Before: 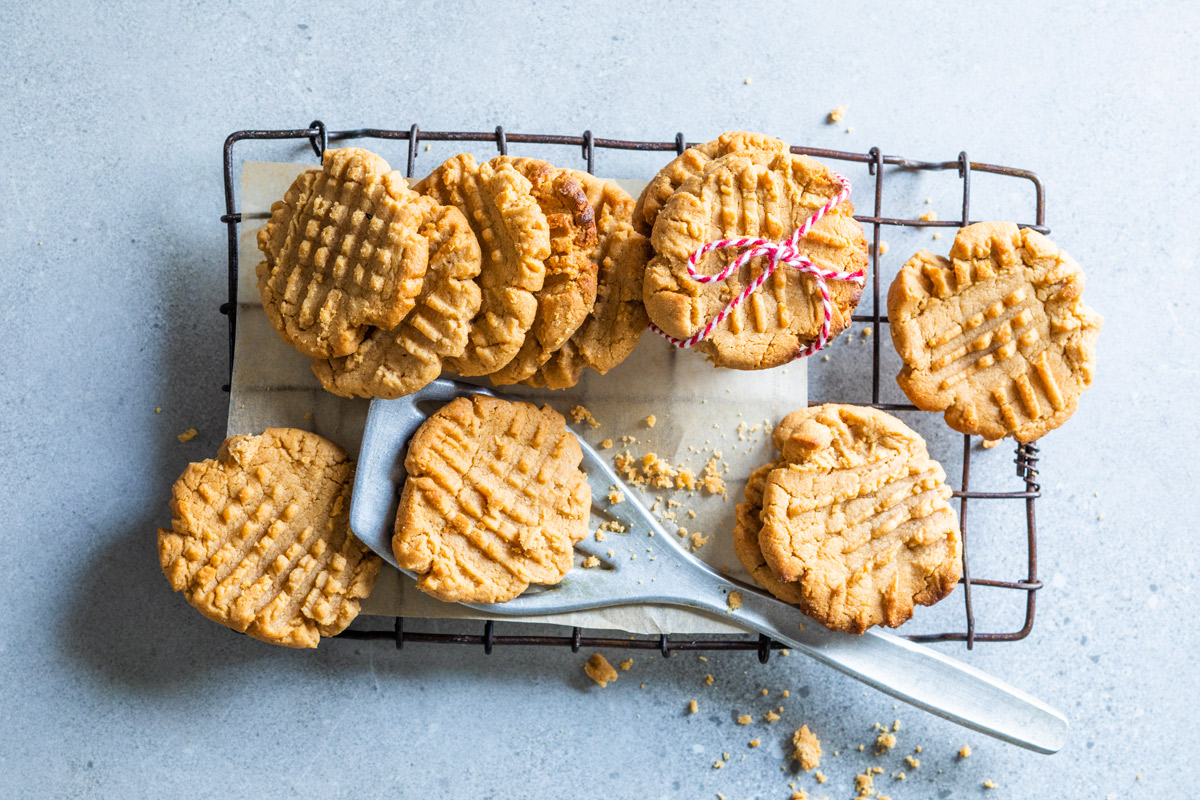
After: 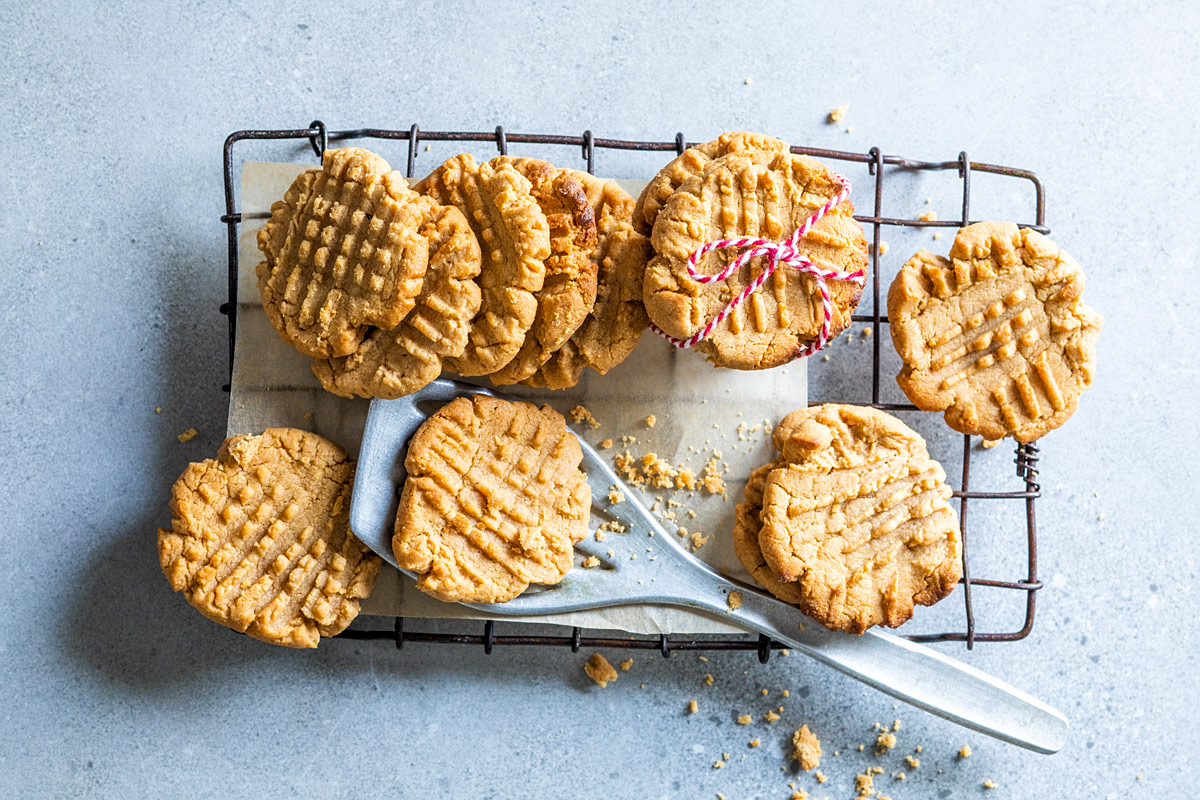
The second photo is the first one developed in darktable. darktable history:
local contrast: highlights 100%, shadows 100%, detail 120%, midtone range 0.2
sharpen: radius 1.272, amount 0.305, threshold 0
